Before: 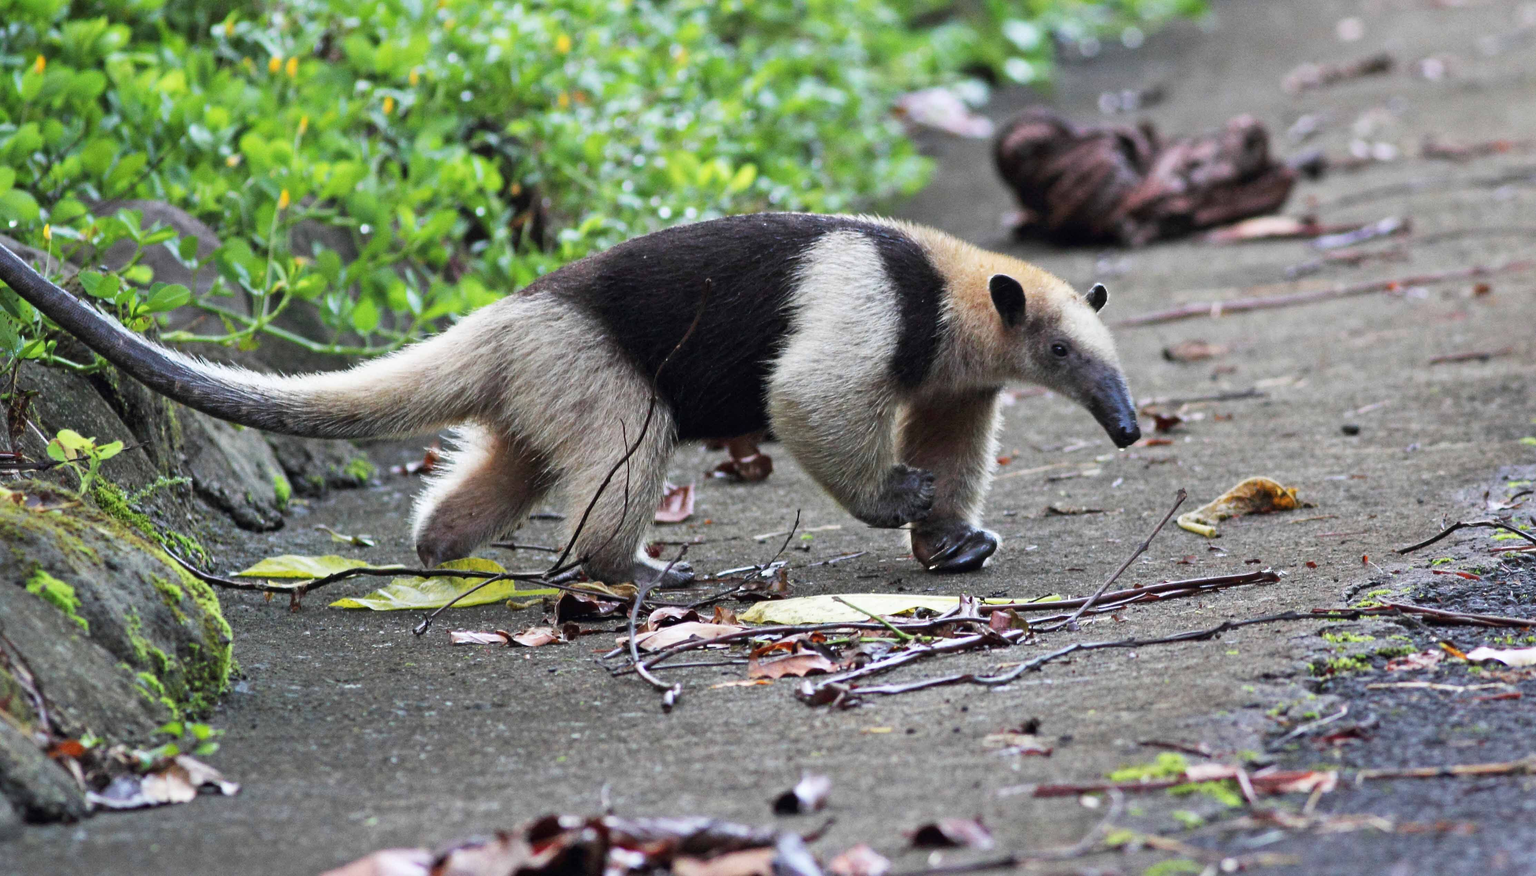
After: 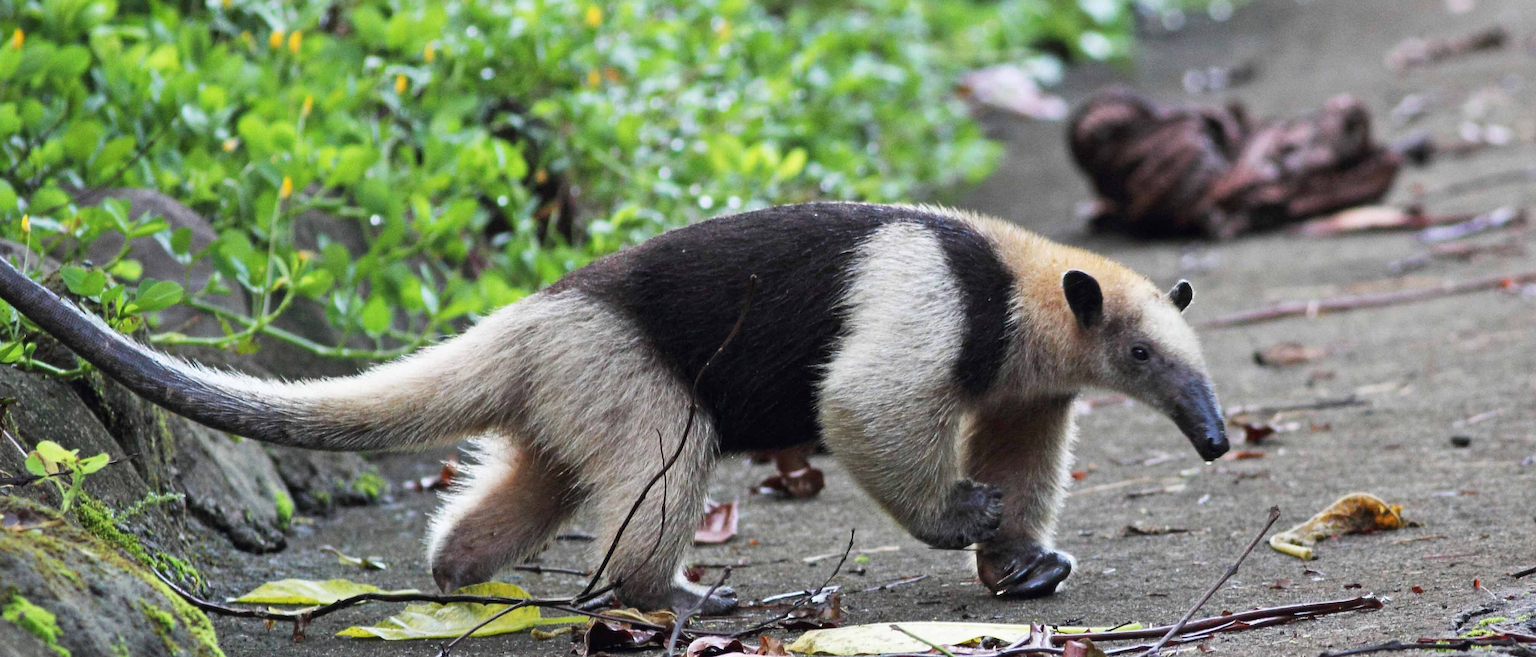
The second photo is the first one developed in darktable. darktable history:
crop: left 1.573%, top 3.357%, right 7.583%, bottom 28.494%
